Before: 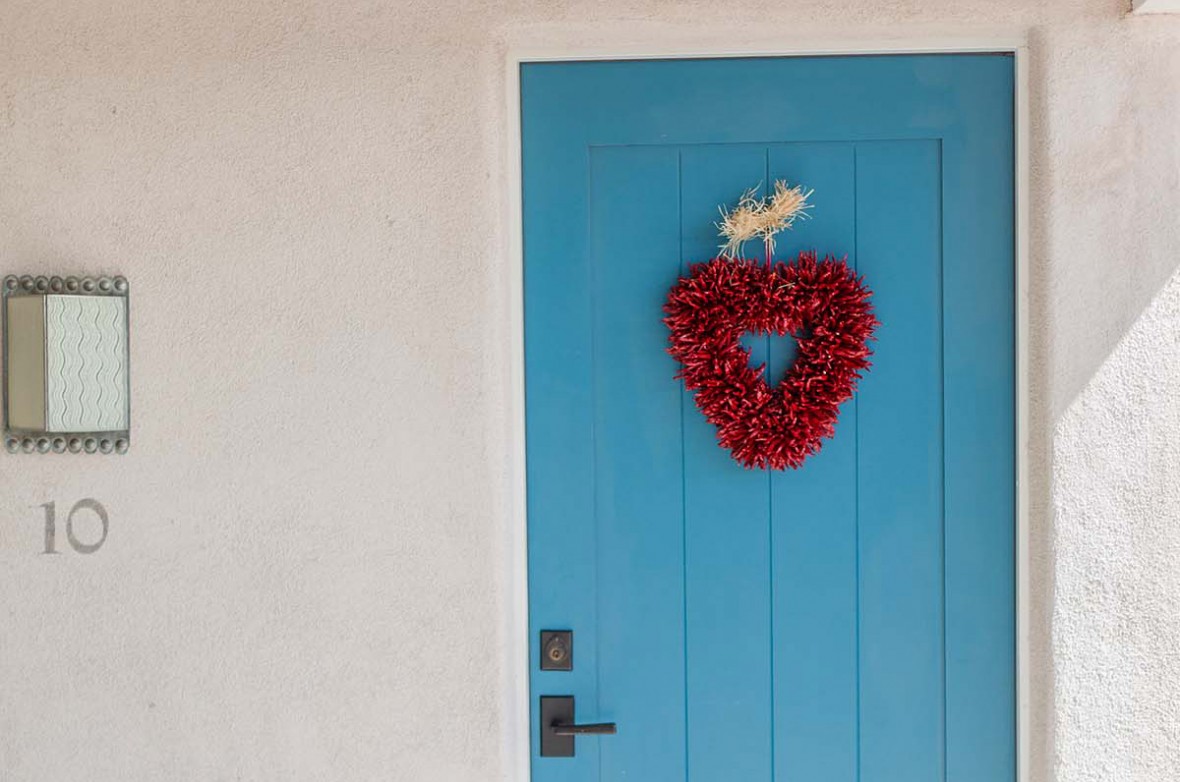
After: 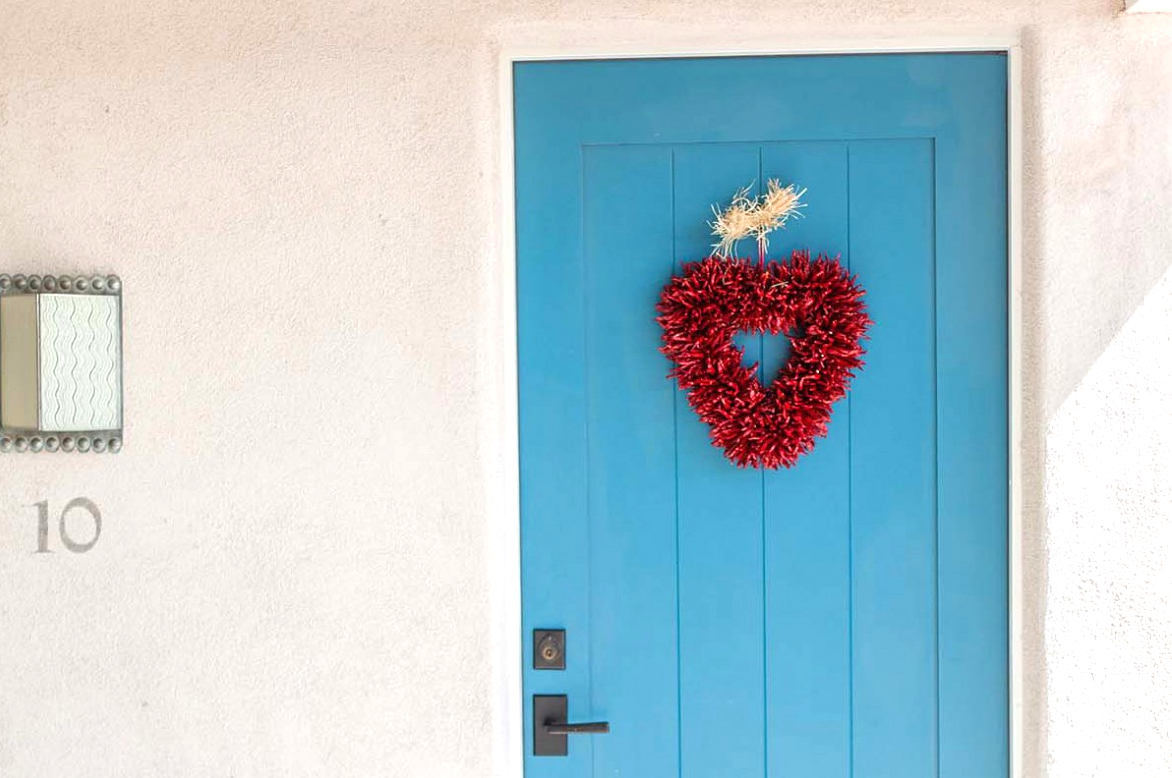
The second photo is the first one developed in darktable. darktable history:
crop and rotate: left 0.614%, top 0.179%, bottom 0.309%
exposure: exposure 0.6 EV, compensate highlight preservation false
